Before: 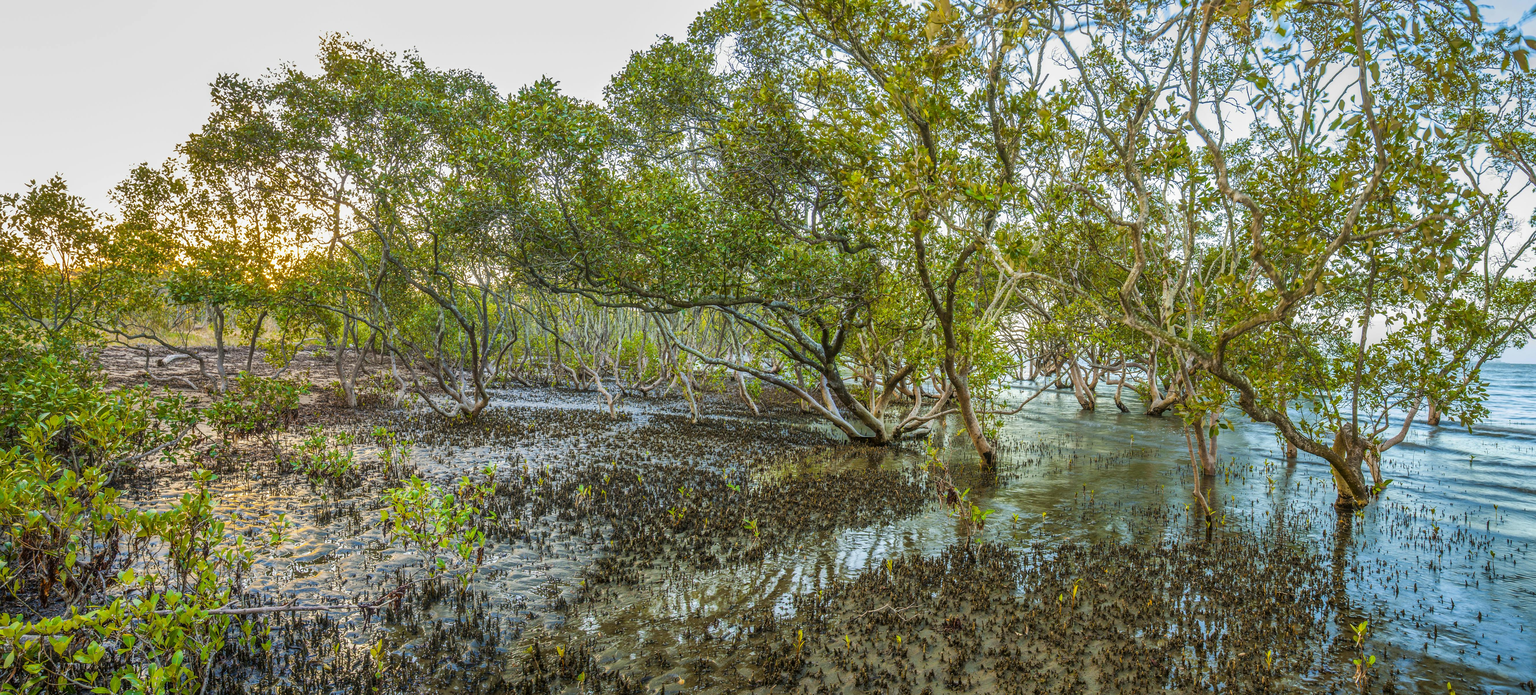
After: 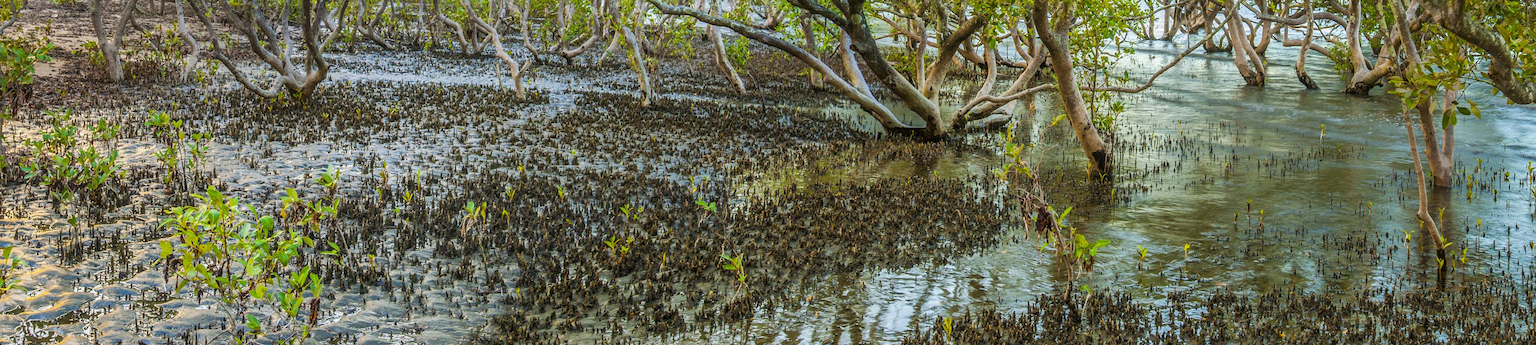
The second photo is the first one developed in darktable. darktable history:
crop: left 18.05%, top 51.076%, right 17.277%, bottom 16.827%
